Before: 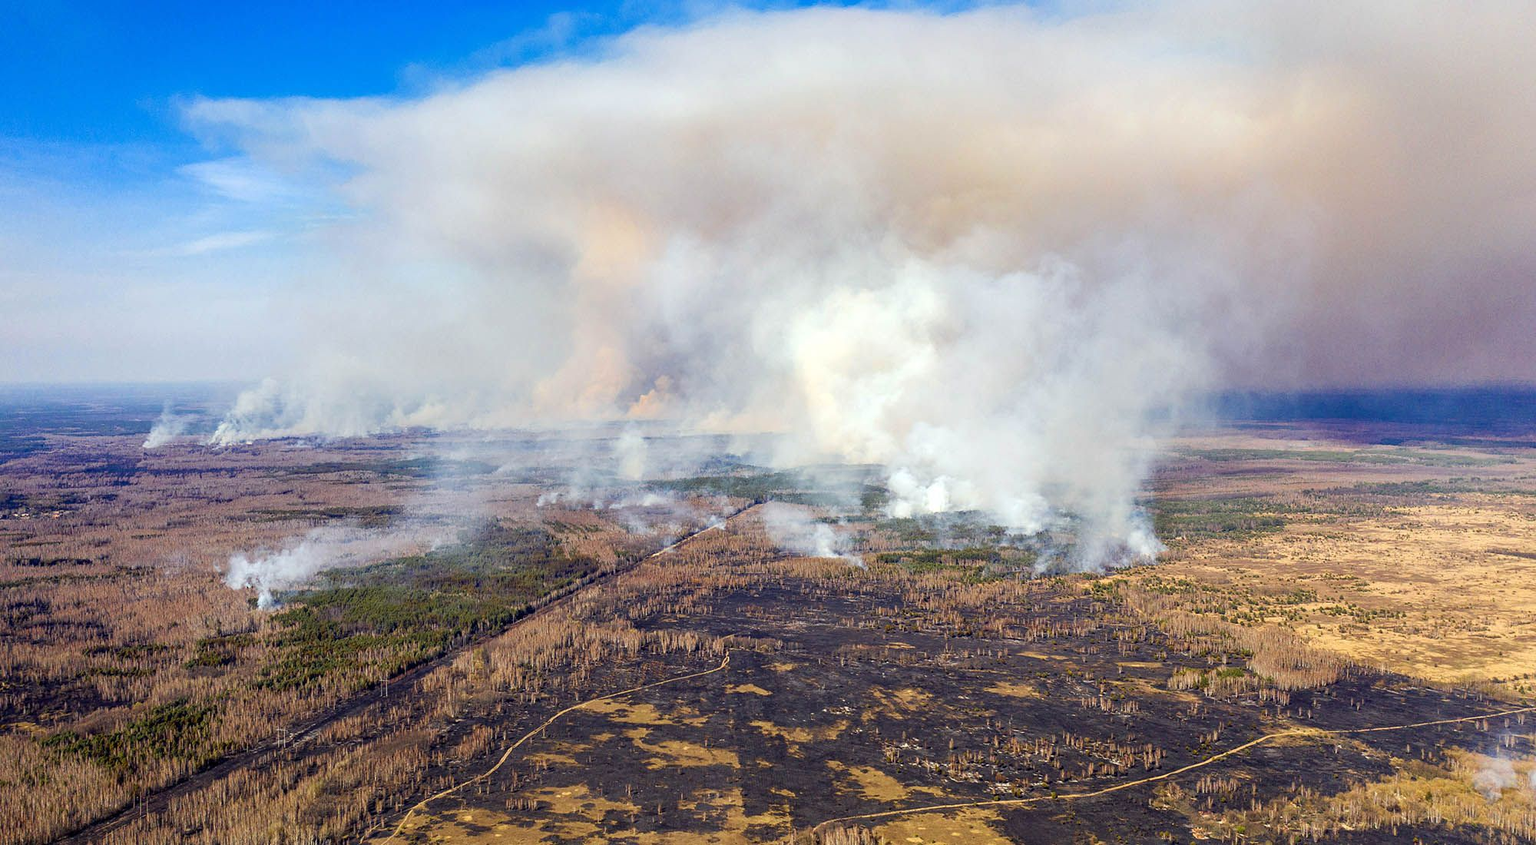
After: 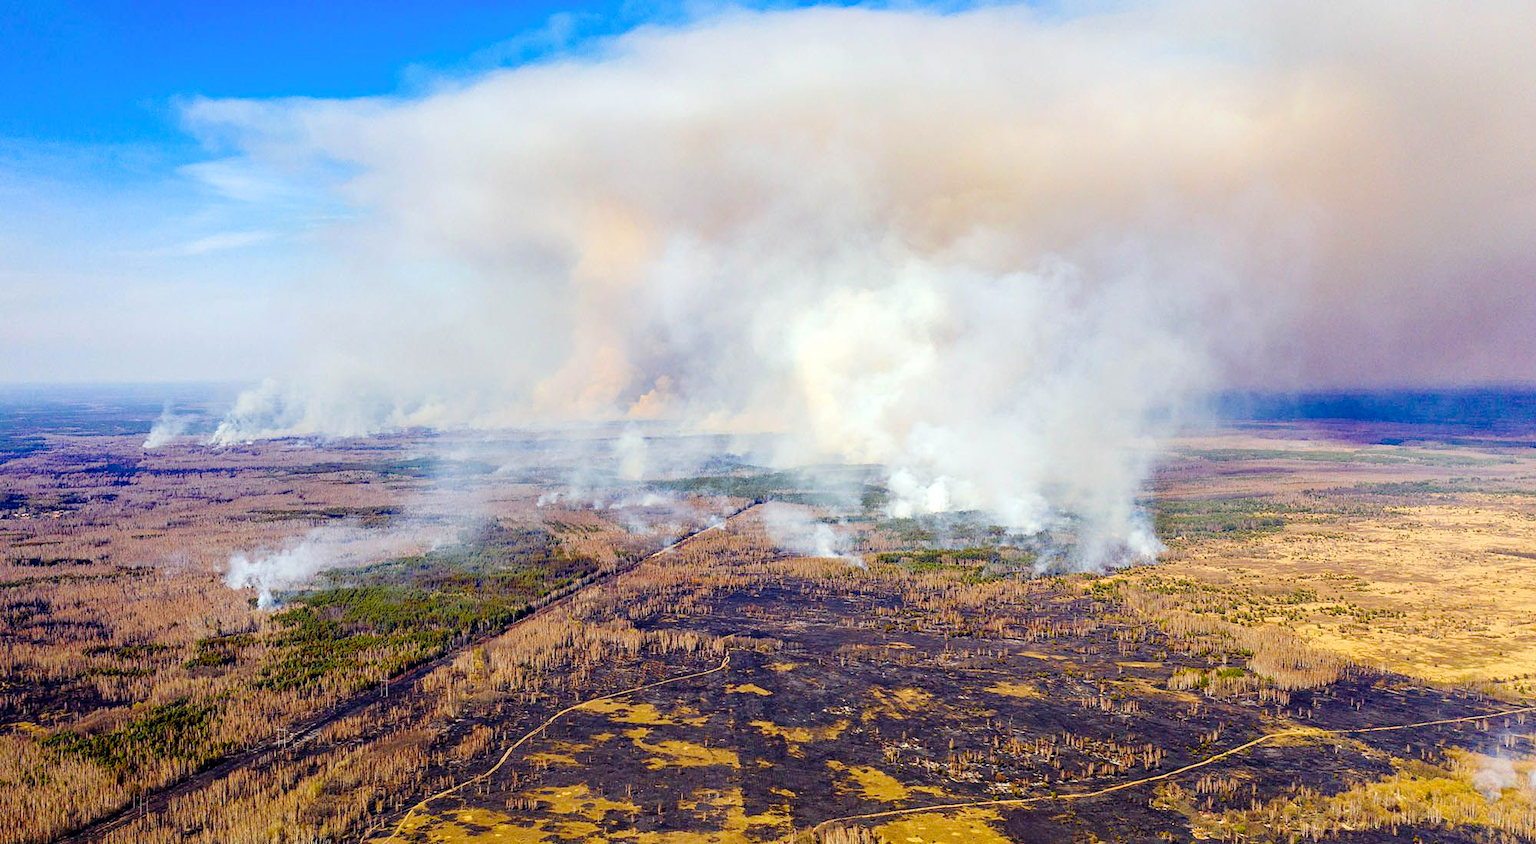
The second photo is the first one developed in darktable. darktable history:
tone curve: curves: ch0 [(0, 0) (0.003, 0.001) (0.011, 0.004) (0.025, 0.013) (0.044, 0.022) (0.069, 0.035) (0.1, 0.053) (0.136, 0.088) (0.177, 0.149) (0.224, 0.213) (0.277, 0.293) (0.335, 0.381) (0.399, 0.463) (0.468, 0.546) (0.543, 0.616) (0.623, 0.693) (0.709, 0.766) (0.801, 0.843) (0.898, 0.921) (1, 1)], preserve colors none
color balance rgb: perceptual saturation grading › global saturation 20%, global vibrance 20%
